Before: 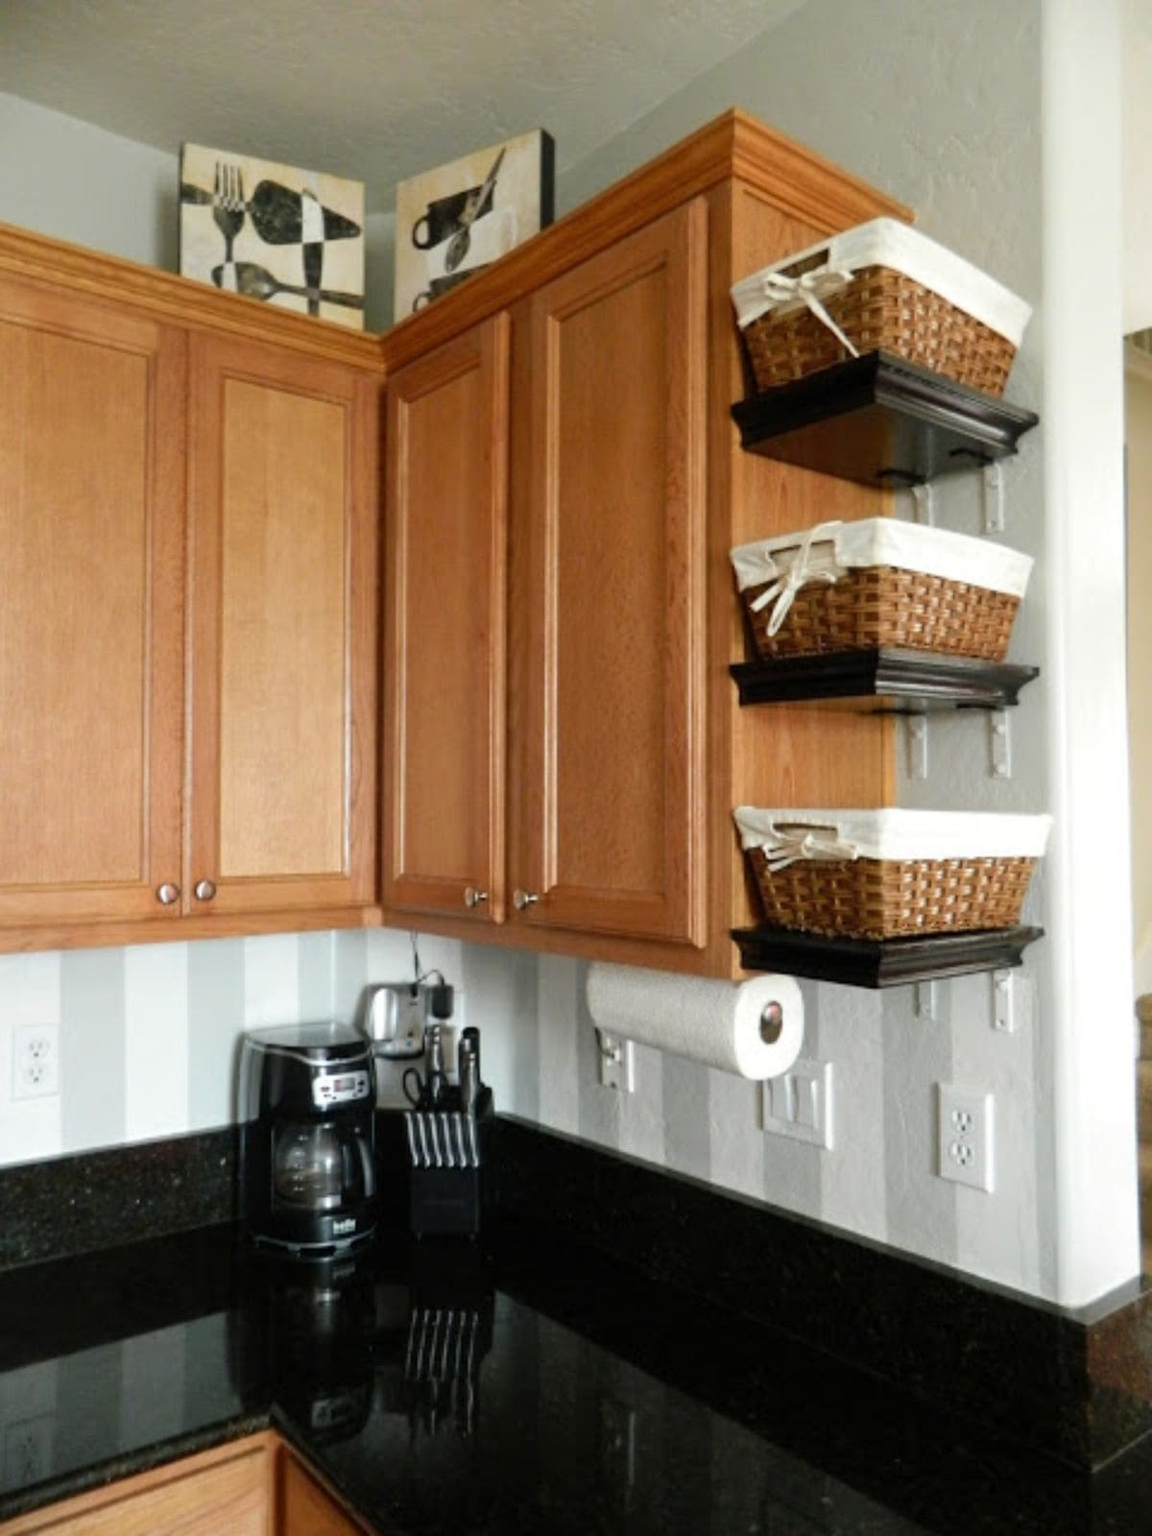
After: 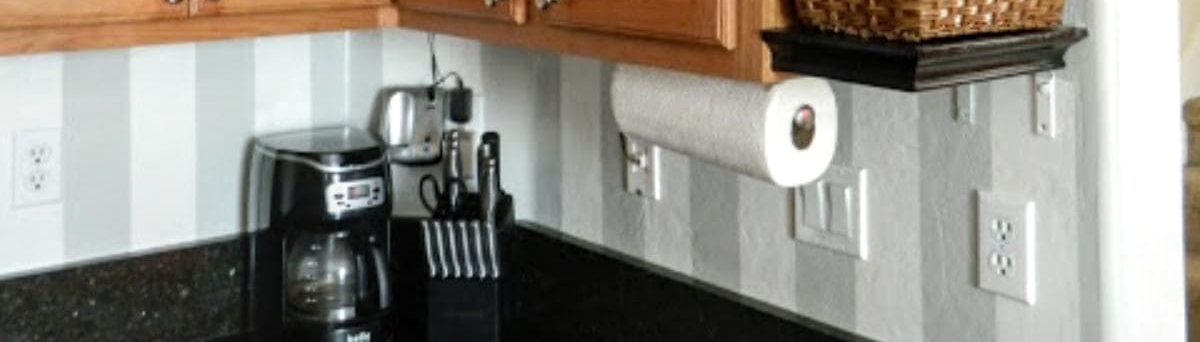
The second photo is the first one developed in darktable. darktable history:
local contrast: on, module defaults
crop and rotate: top 58.684%, bottom 19.915%
